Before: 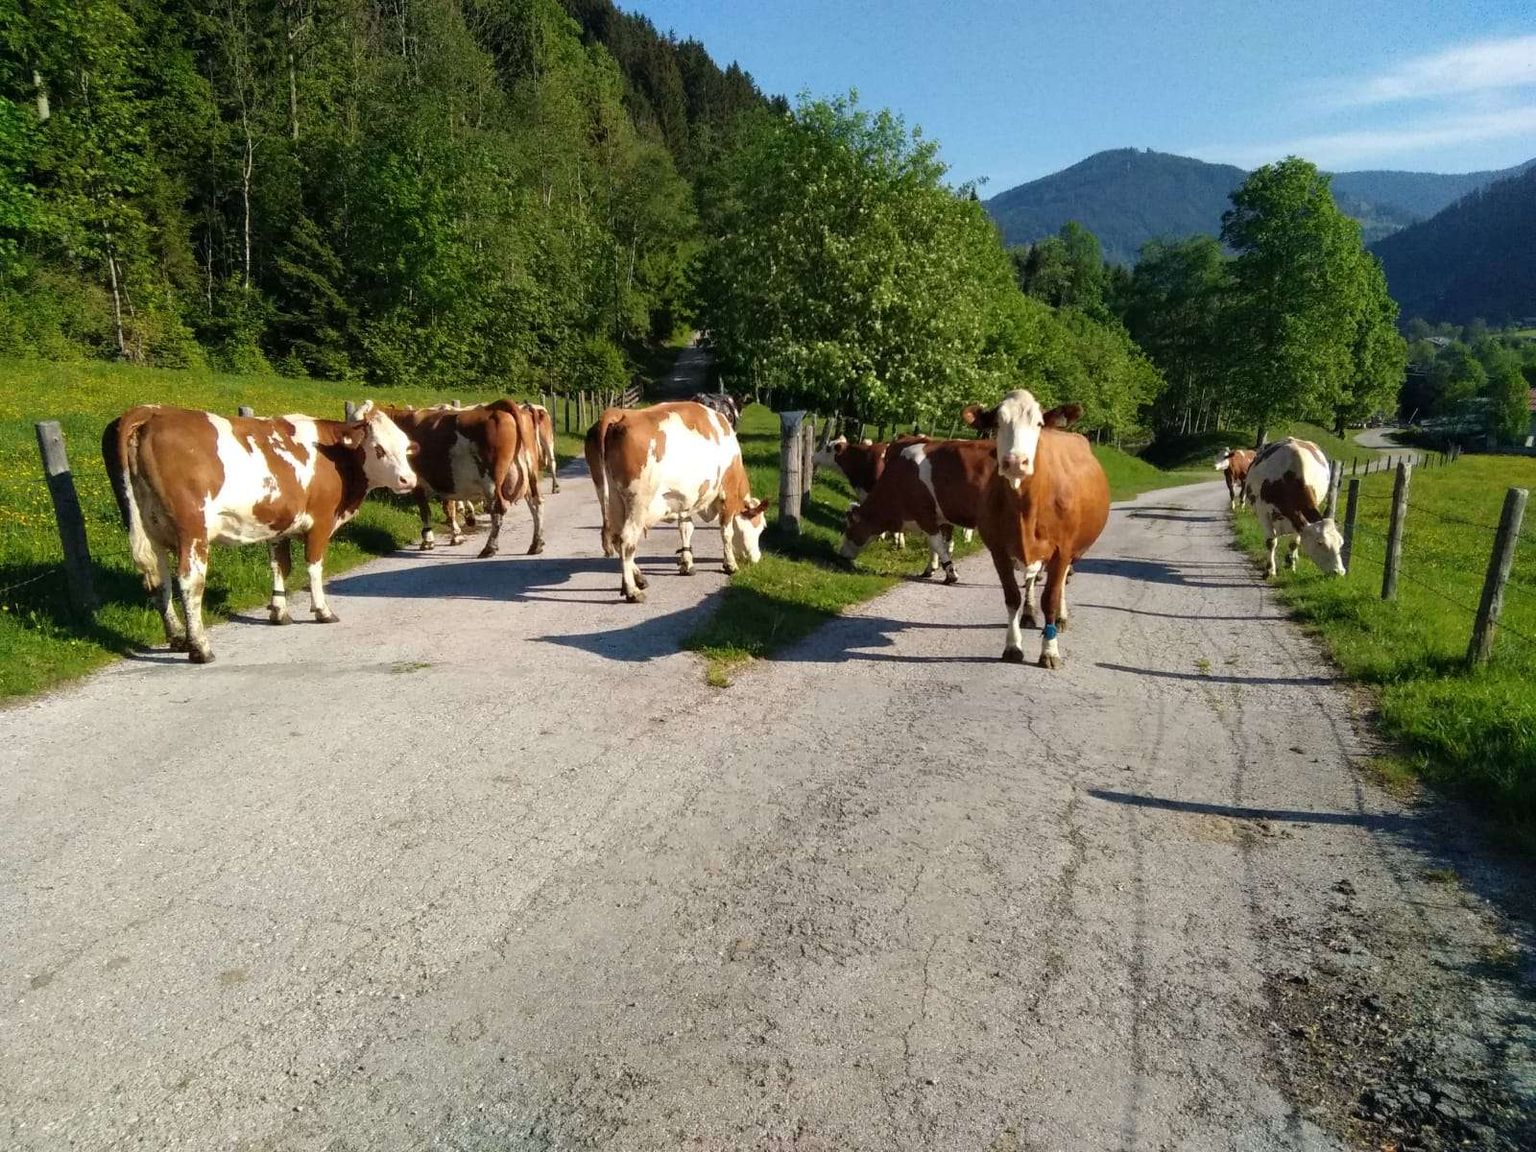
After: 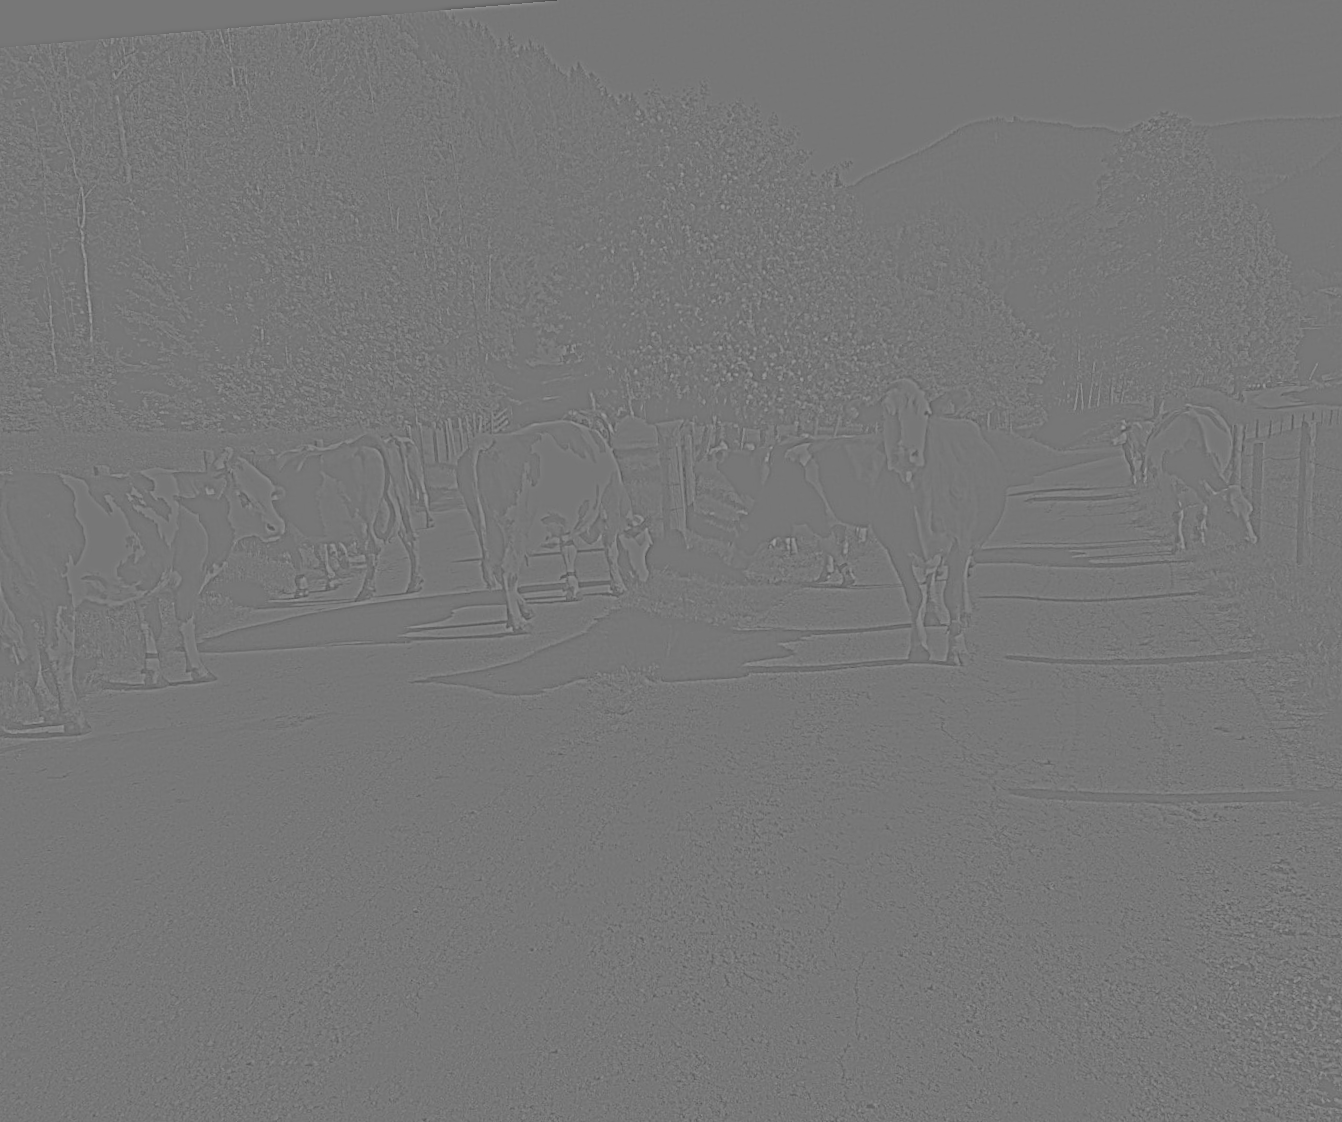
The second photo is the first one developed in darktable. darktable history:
crop: left 11.225%, top 5.381%, right 9.565%, bottom 10.314%
highpass: sharpness 5.84%, contrast boost 8.44%
rotate and perspective: rotation -4.86°, automatic cropping off
